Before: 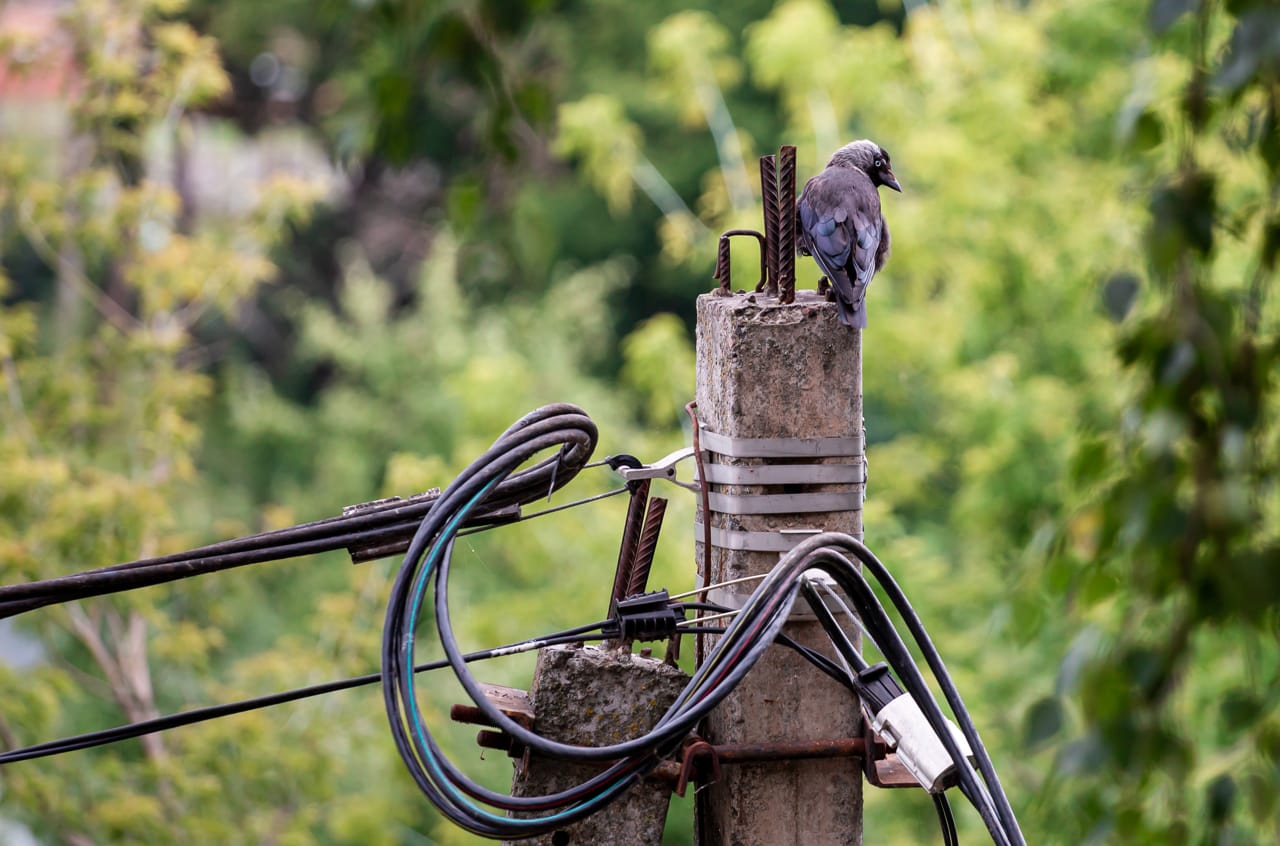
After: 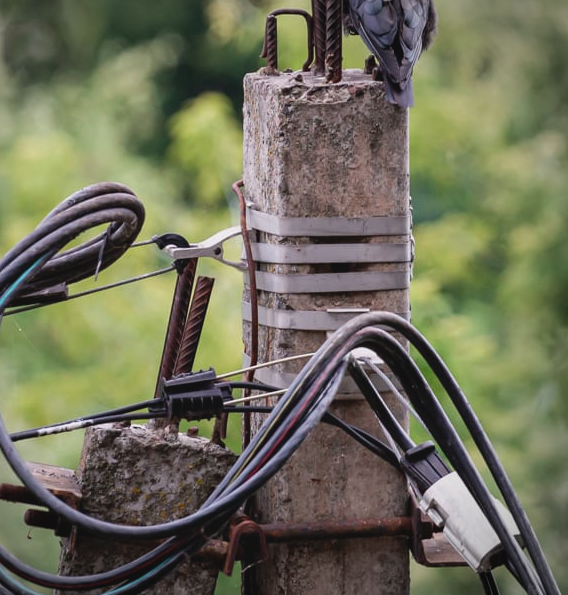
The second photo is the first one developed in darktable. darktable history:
contrast brightness saturation: contrast -0.1, saturation -0.1
crop: left 35.432%, top 26.233%, right 20.145%, bottom 3.432%
vignetting: center (-0.15, 0.013)
